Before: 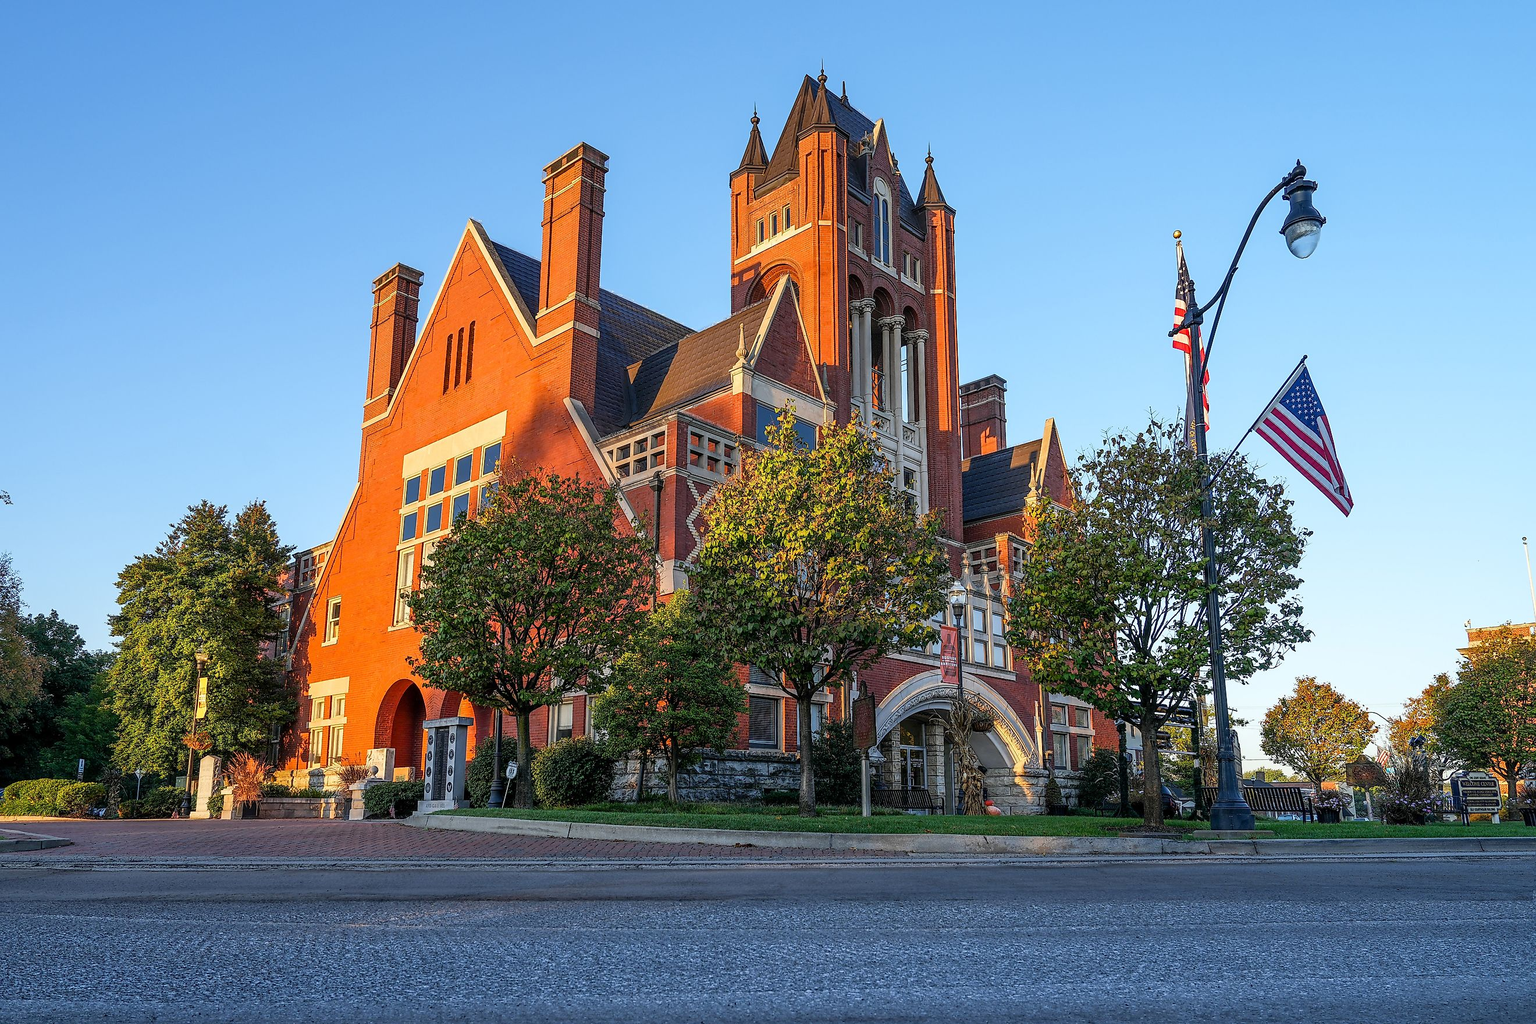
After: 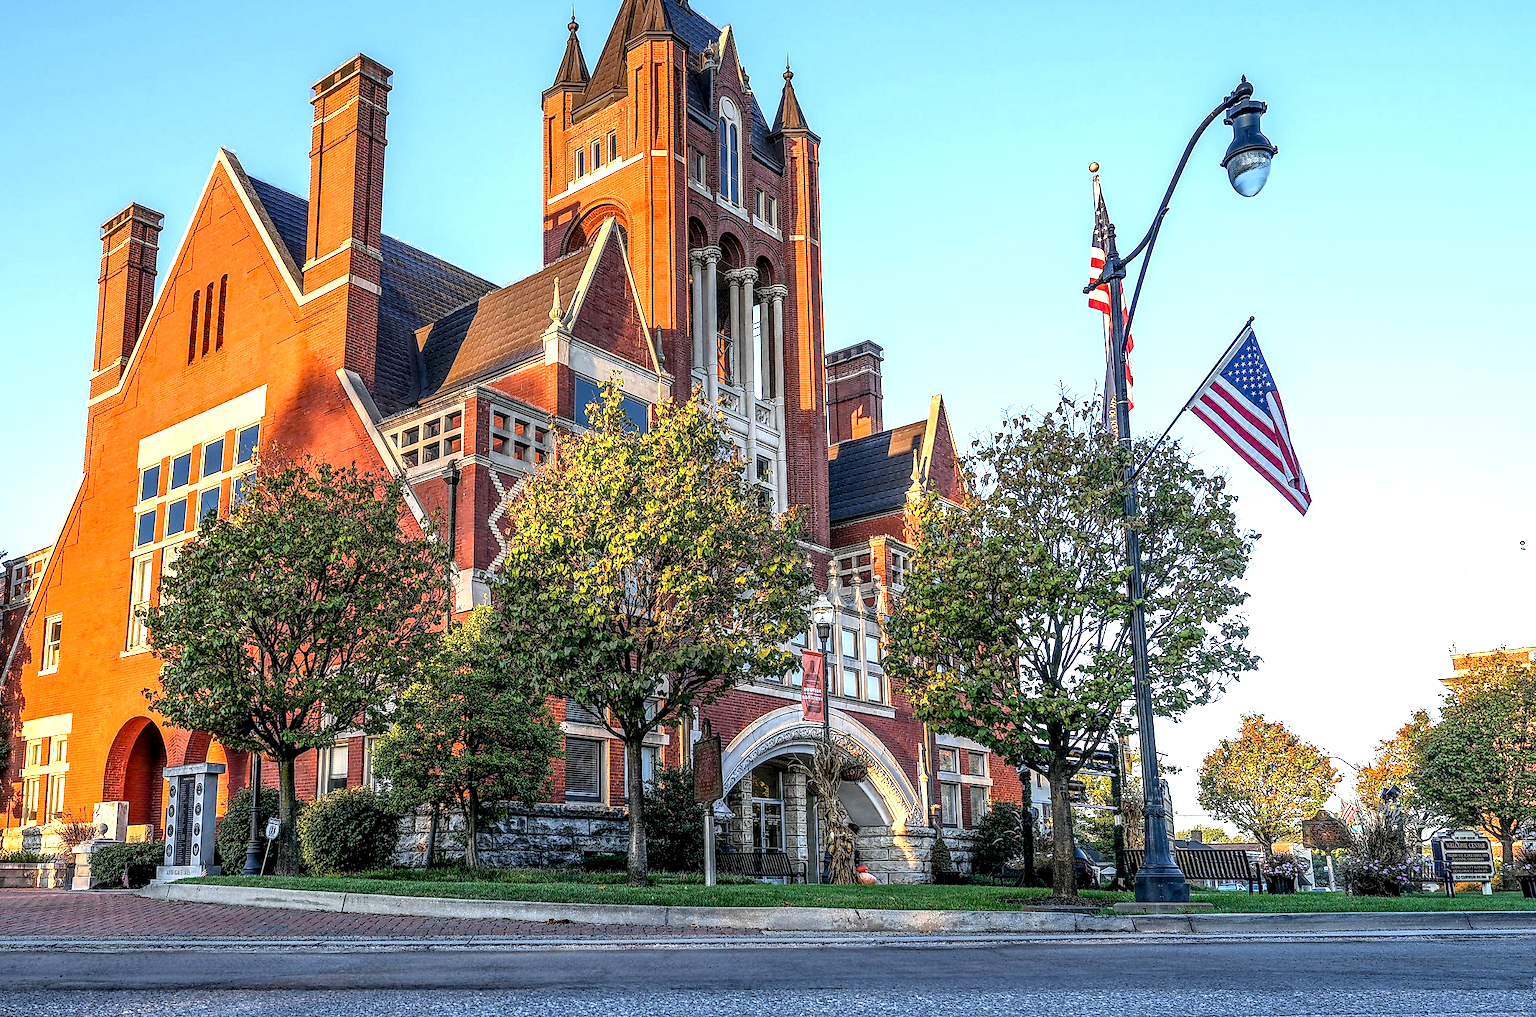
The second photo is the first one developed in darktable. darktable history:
crop: left 18.943%, top 9.667%, right 0%, bottom 9.791%
local contrast: detail 160%
exposure: black level correction 0, exposure 0.693 EV, compensate highlight preservation false
